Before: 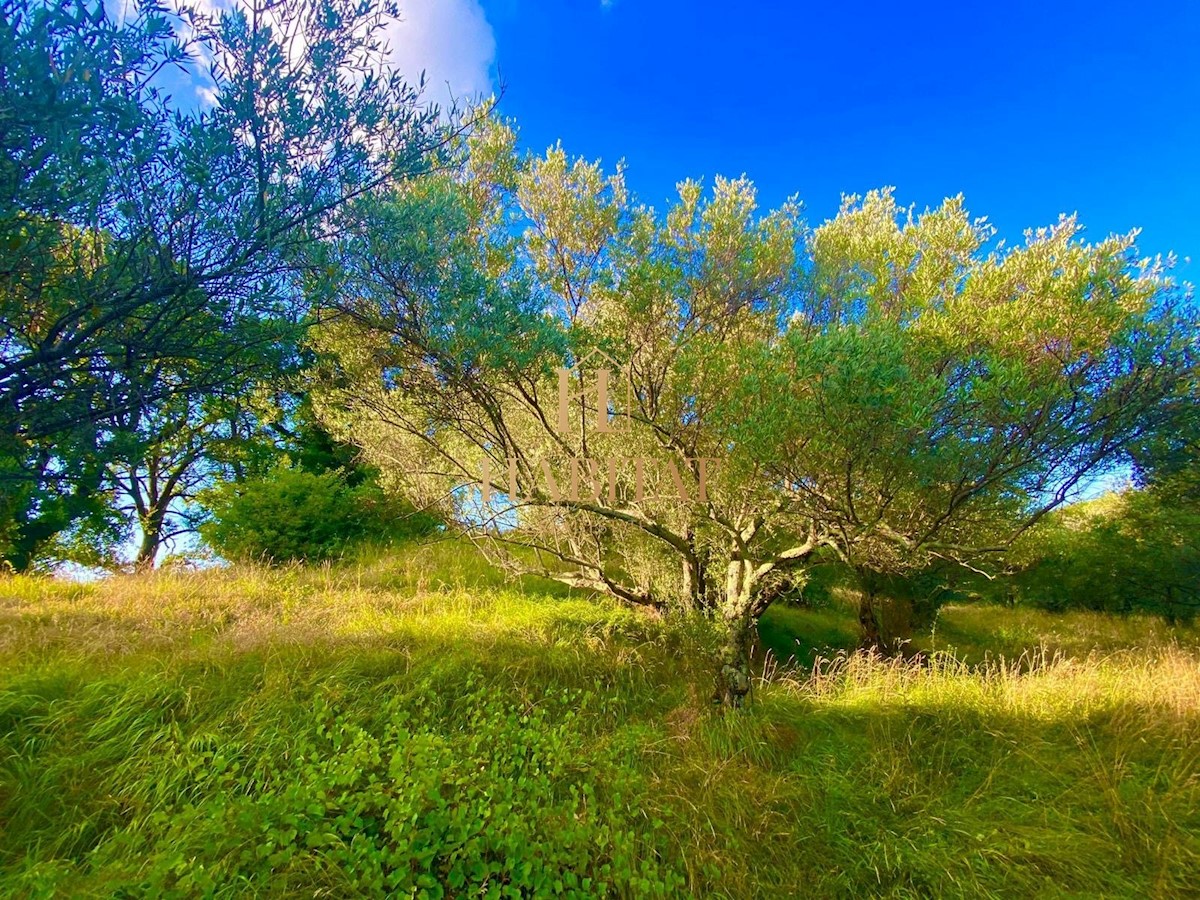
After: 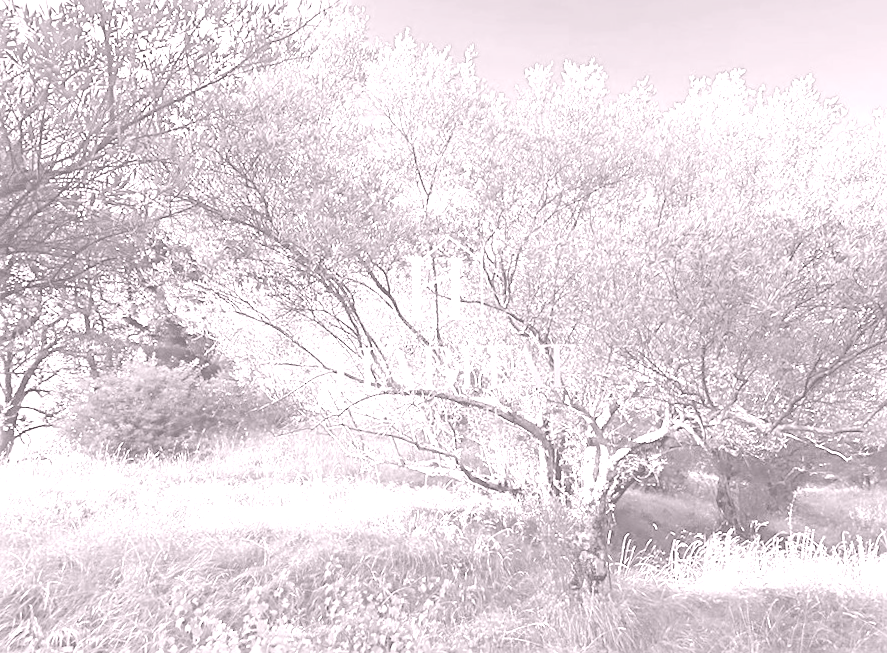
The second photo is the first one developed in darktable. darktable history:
crop and rotate: left 11.831%, top 11.346%, right 13.429%, bottom 13.899%
rotate and perspective: rotation -1°, crop left 0.011, crop right 0.989, crop top 0.025, crop bottom 0.975
sharpen: on, module defaults
colorize: hue 25.2°, saturation 83%, source mix 82%, lightness 79%, version 1
